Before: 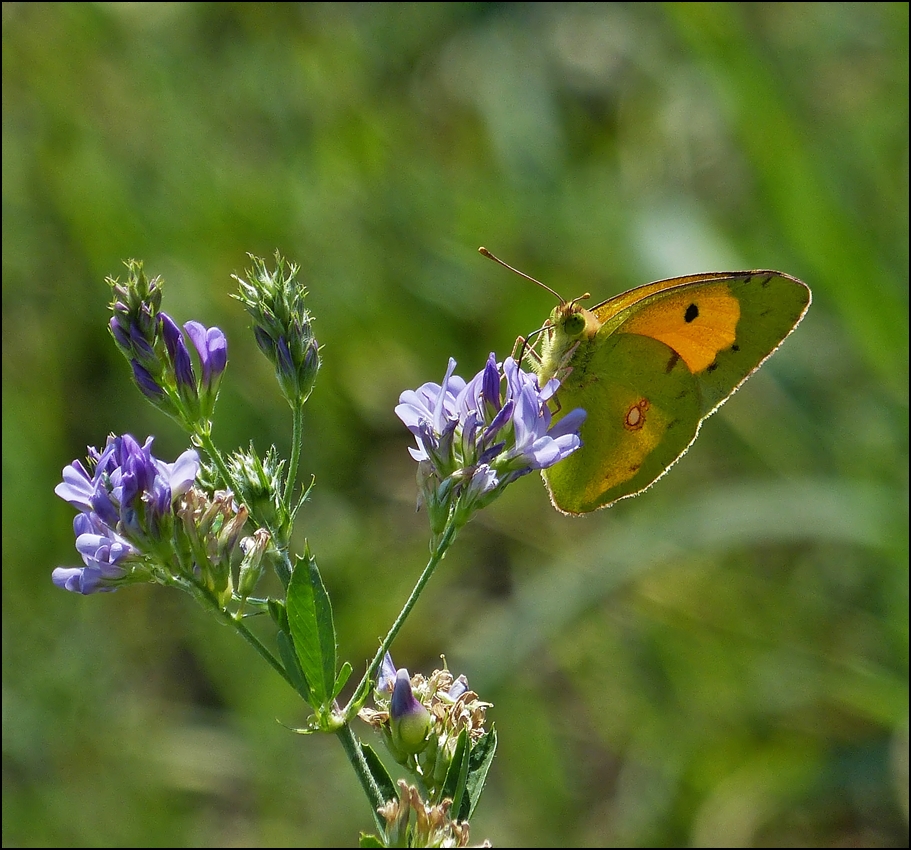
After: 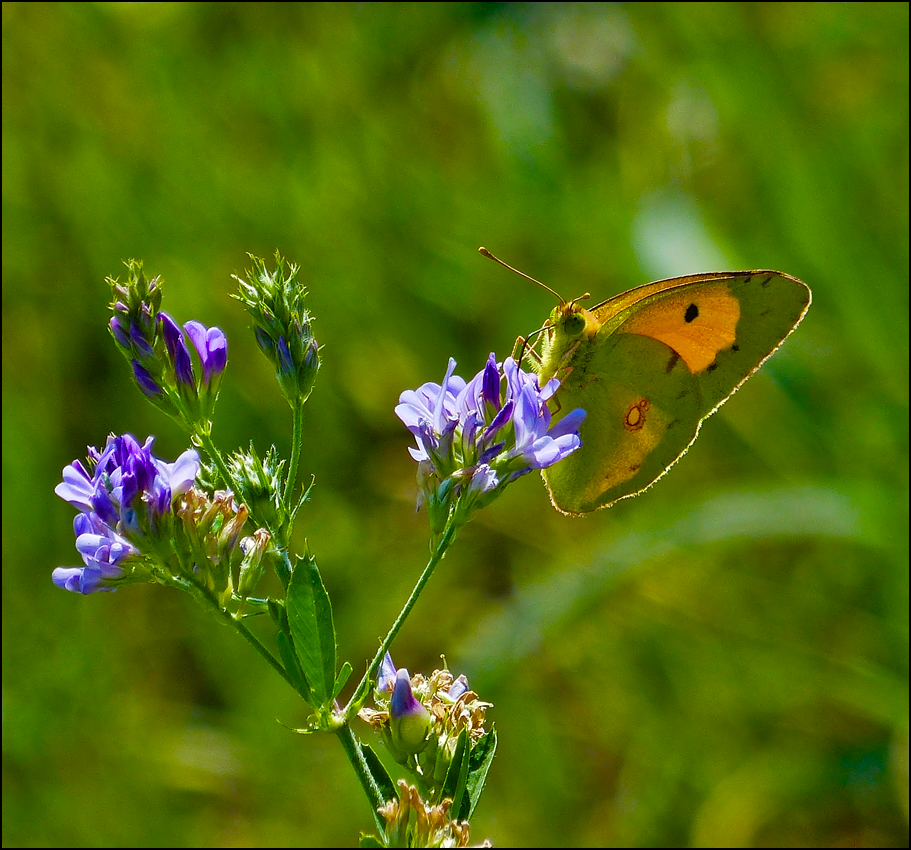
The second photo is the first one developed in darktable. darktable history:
color balance rgb: perceptual saturation grading › global saturation 28.138%, perceptual saturation grading › highlights -25.287%, perceptual saturation grading › mid-tones 25.649%, perceptual saturation grading › shadows 49.975%, global vibrance 44.294%
